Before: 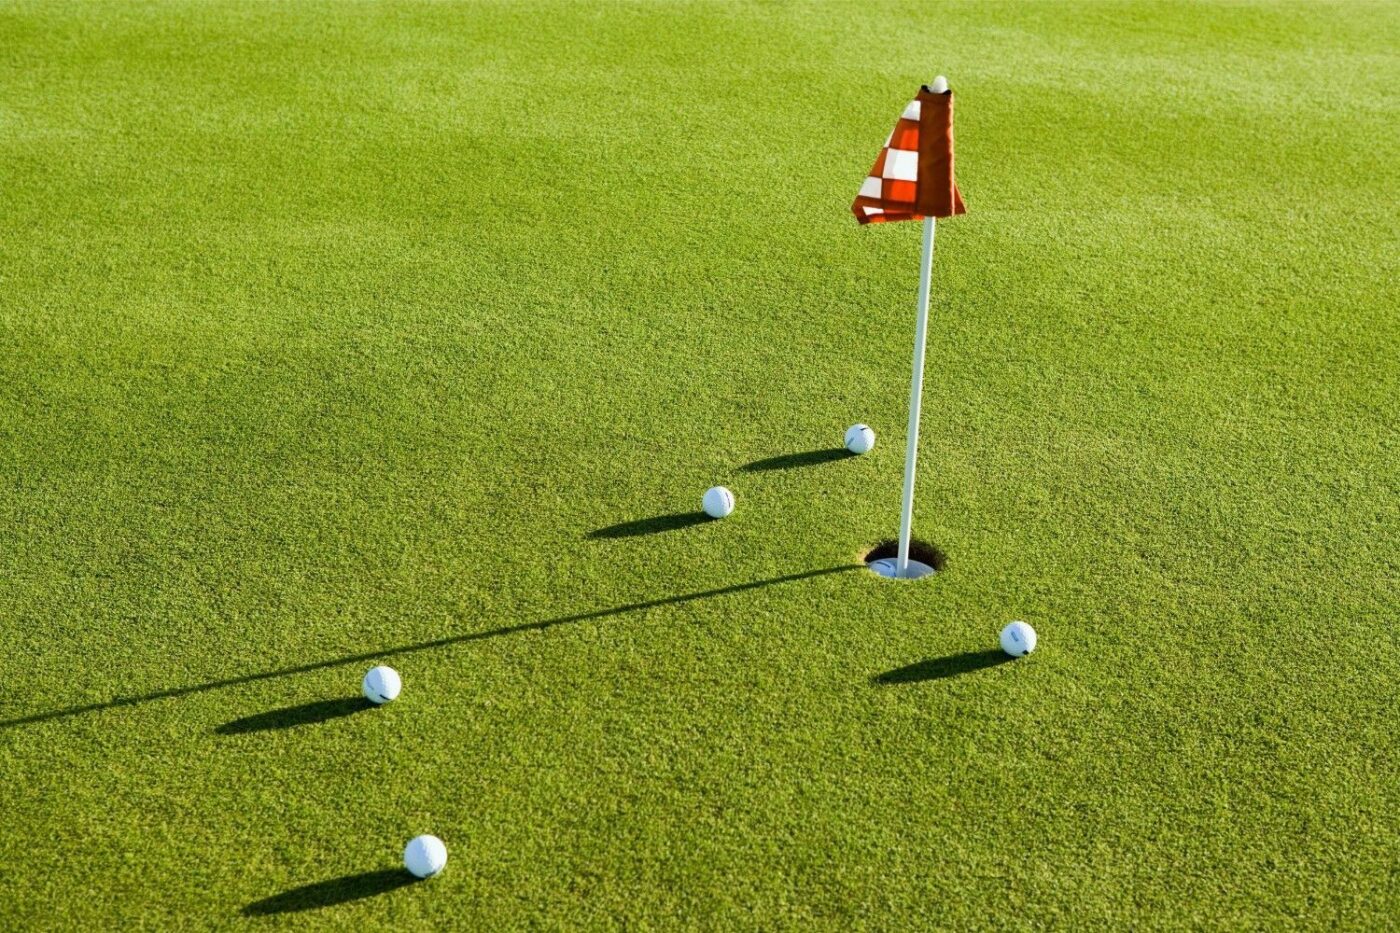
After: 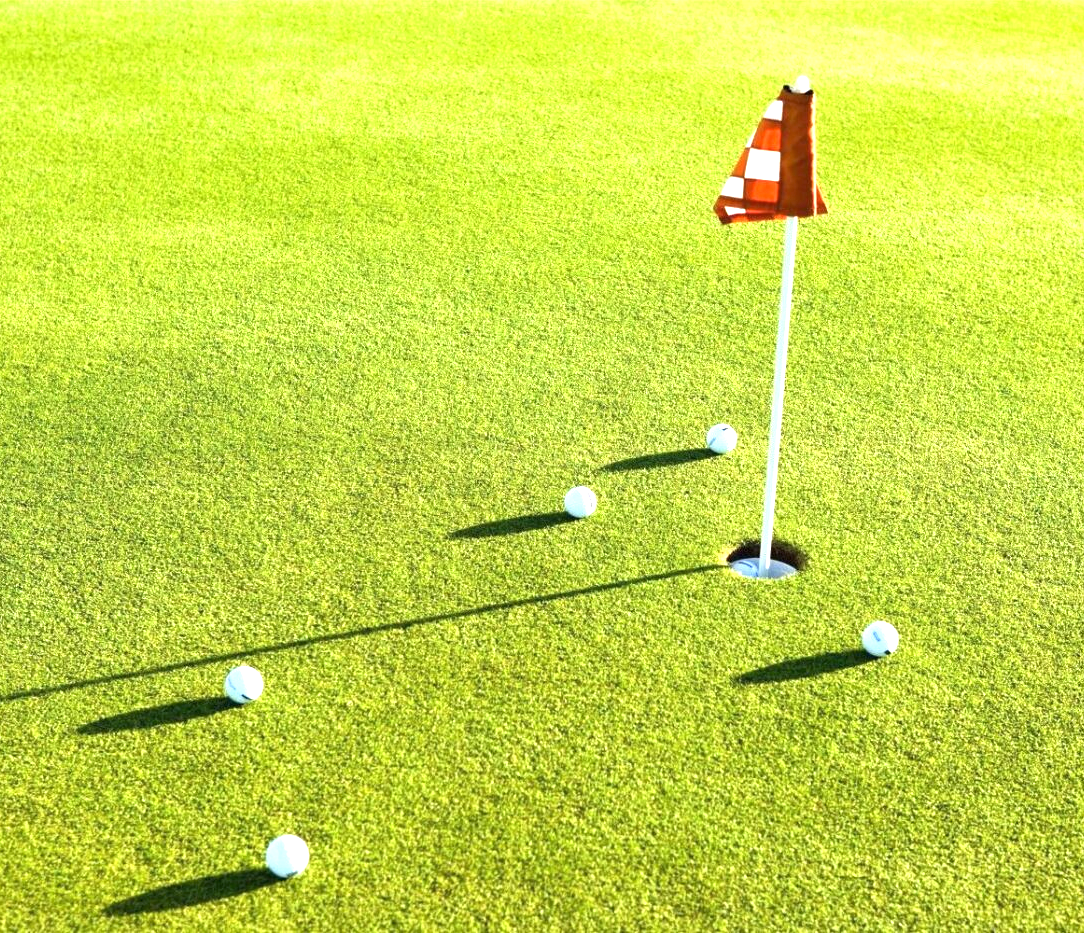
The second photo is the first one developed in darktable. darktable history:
crop: left 9.88%, right 12.664%
exposure: black level correction 0, exposure 1.3 EV, compensate exposure bias true, compensate highlight preservation false
